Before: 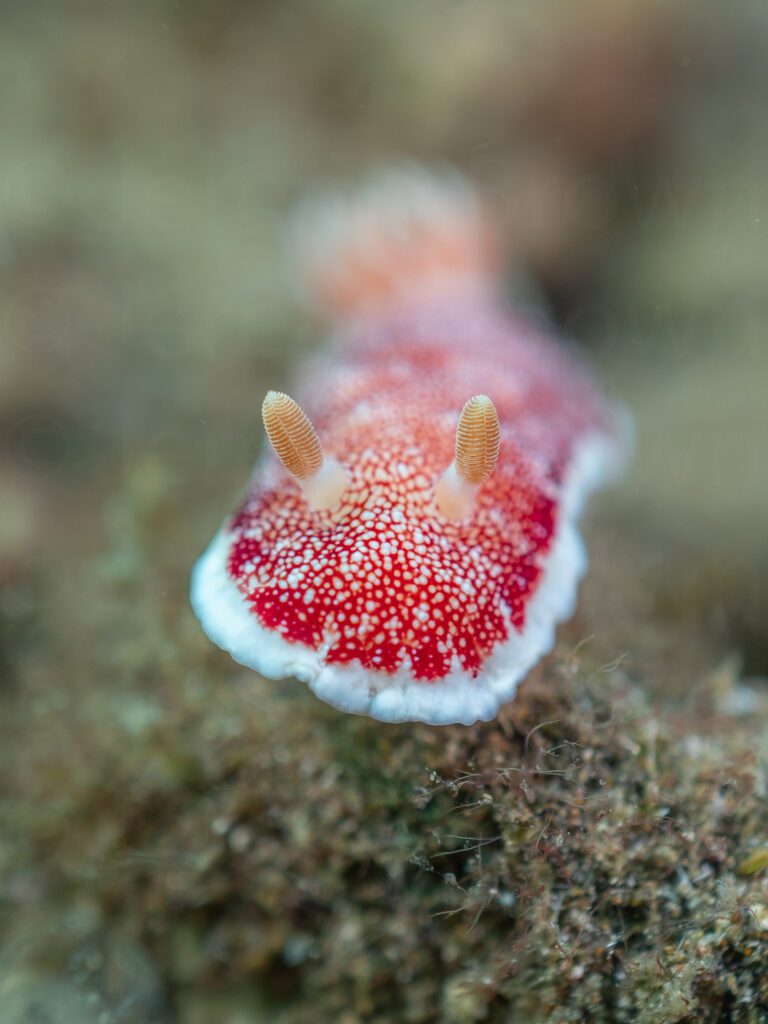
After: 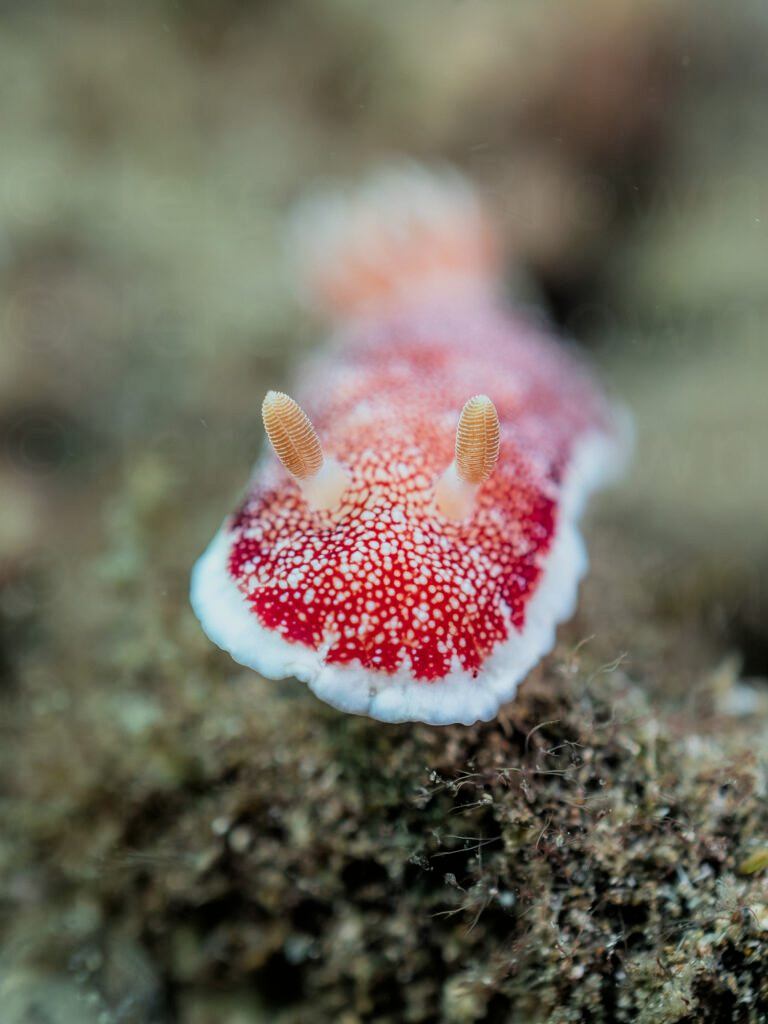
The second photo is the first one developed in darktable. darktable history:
filmic rgb: black relative exposure -5.09 EV, white relative exposure 3.98 EV, hardness 2.9, contrast 1.397, highlights saturation mix -20.14%
